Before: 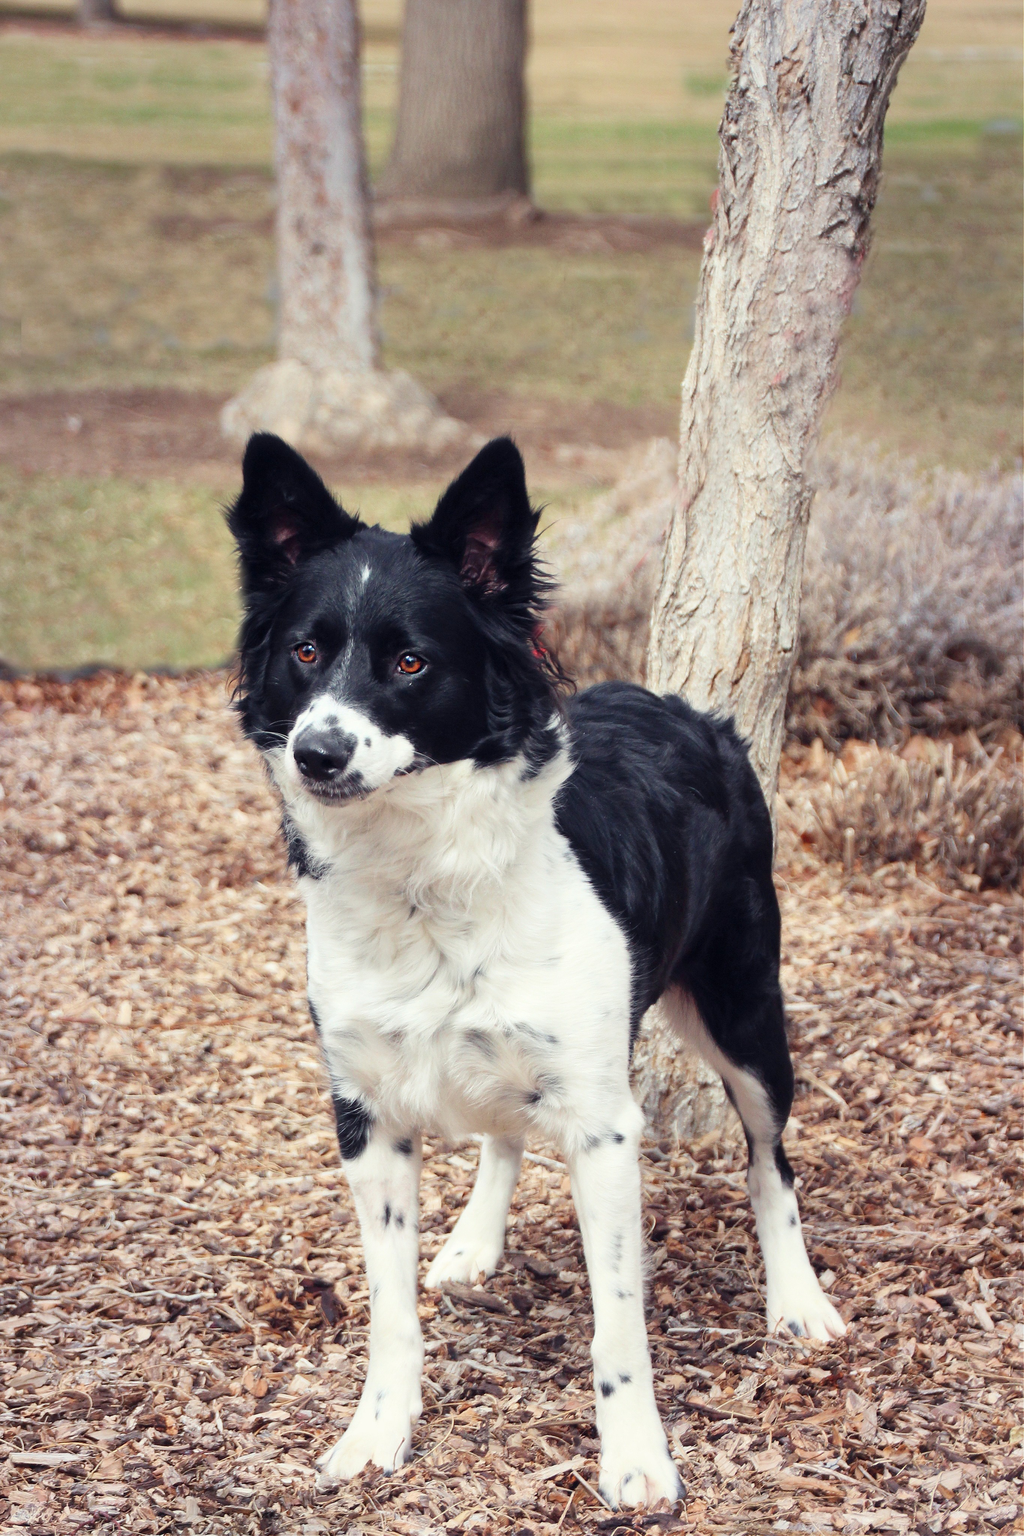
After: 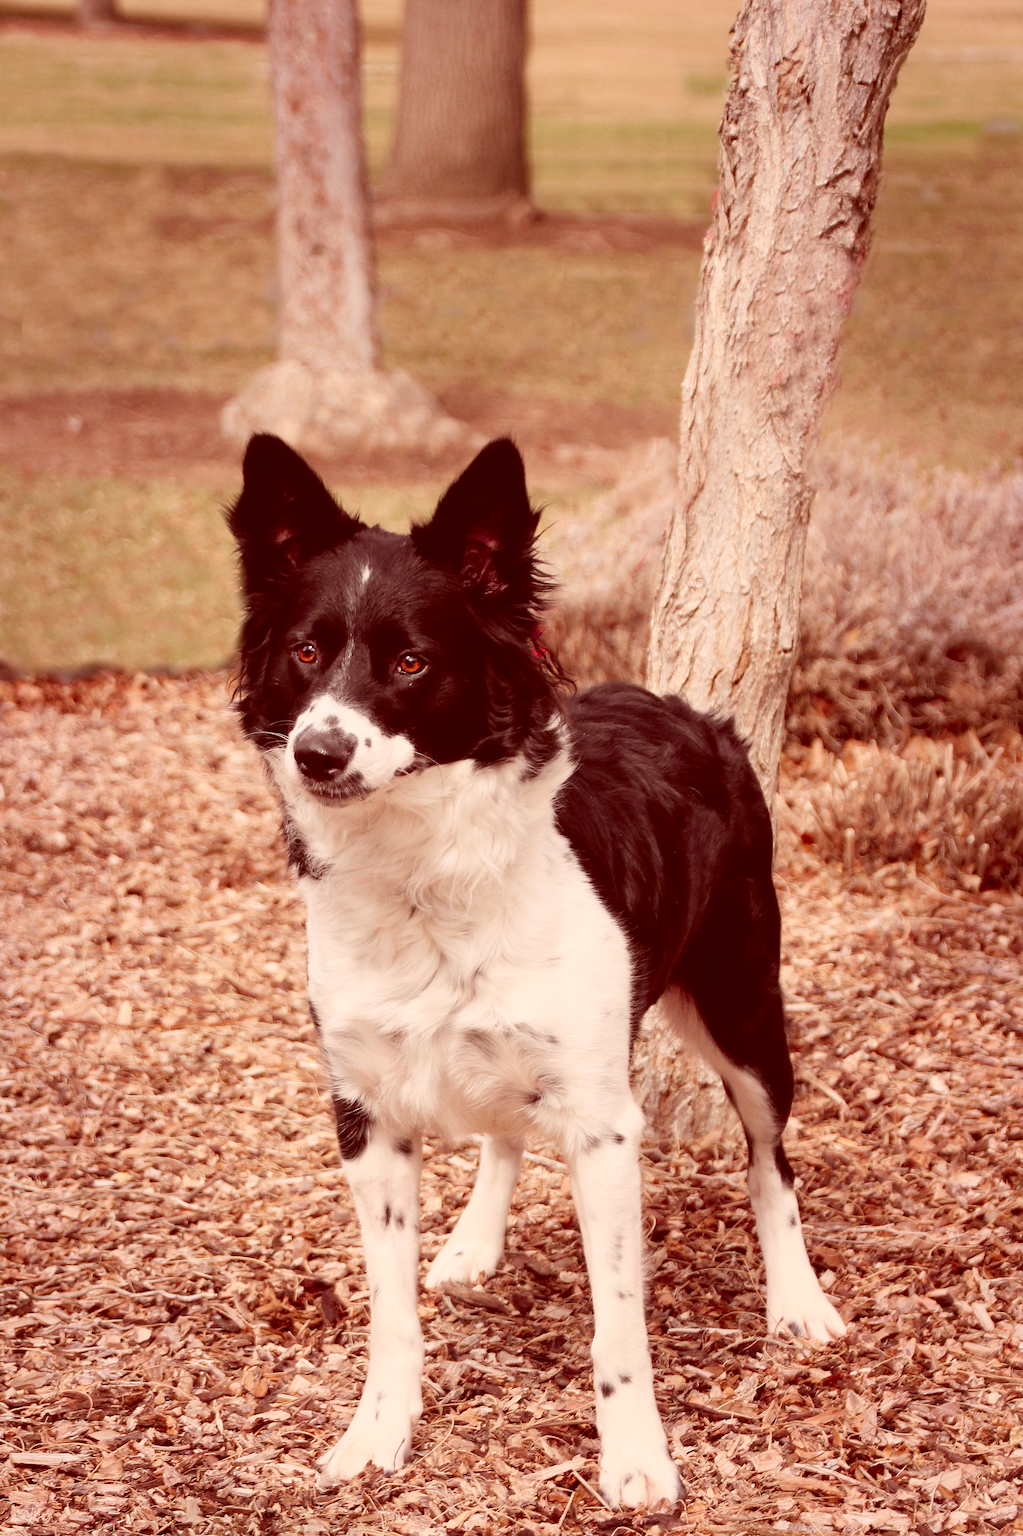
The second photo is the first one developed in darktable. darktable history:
color correction: highlights a* 9.38, highlights b* 8.72, shadows a* 39.85, shadows b* 39.77, saturation 0.808
tone equalizer: on, module defaults
color balance rgb: perceptual saturation grading › global saturation 1.92%, perceptual saturation grading › highlights -2.307%, perceptual saturation grading › mid-tones 4.322%, perceptual saturation grading › shadows 8.914%, perceptual brilliance grading › global brilliance 1.334%, perceptual brilliance grading › highlights -3.663%, global vibrance 11.154%
